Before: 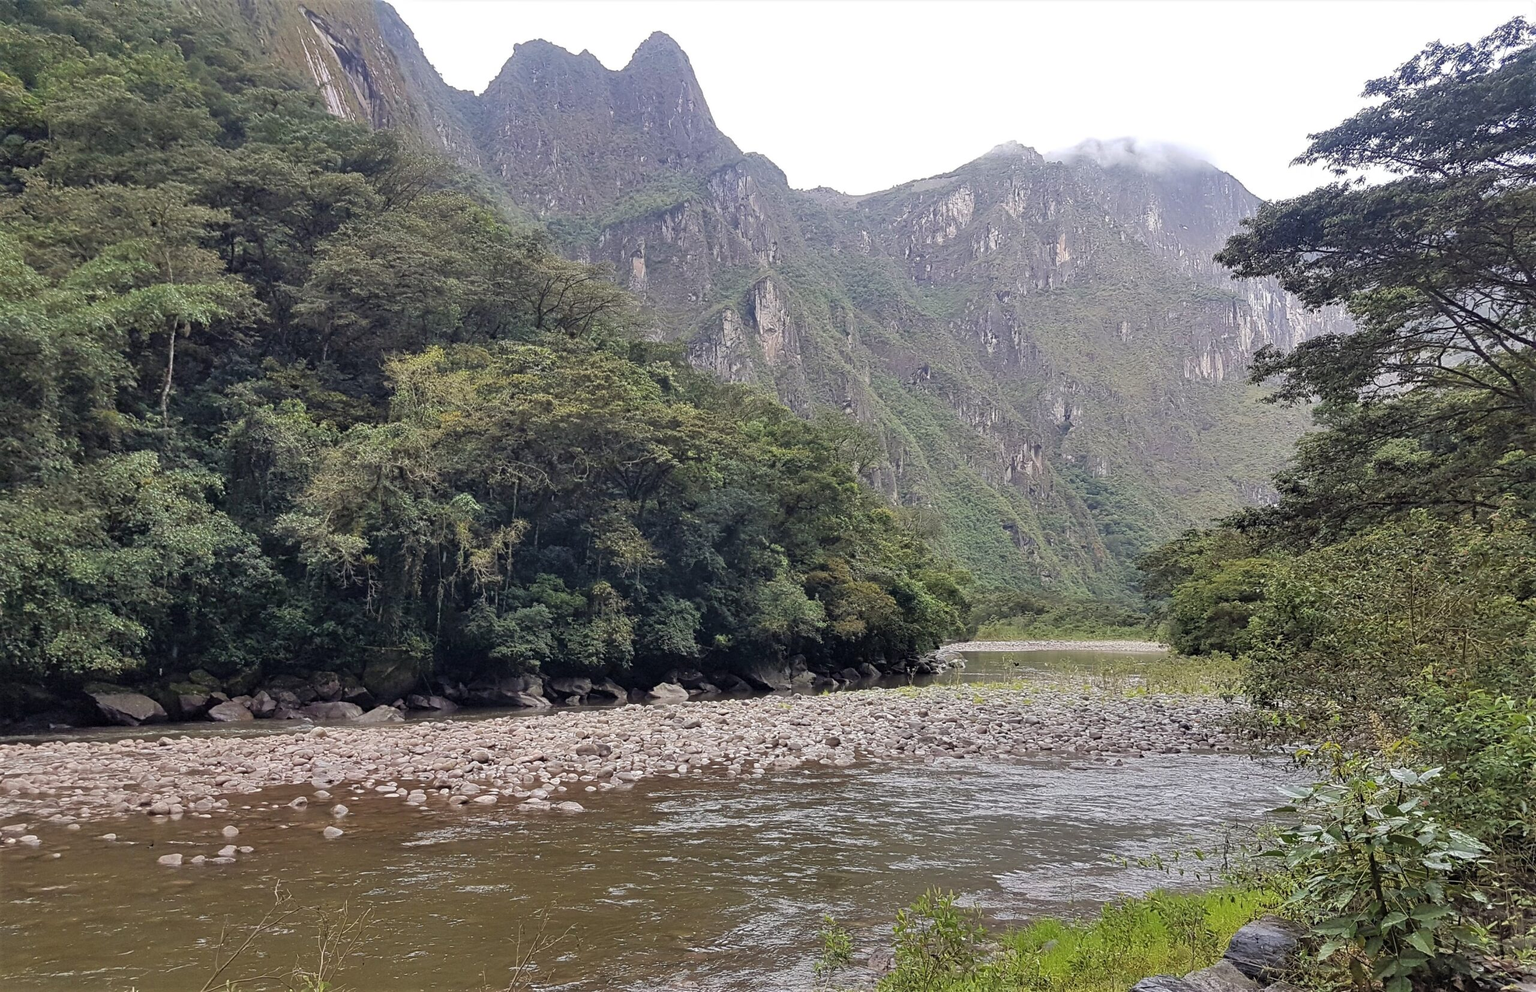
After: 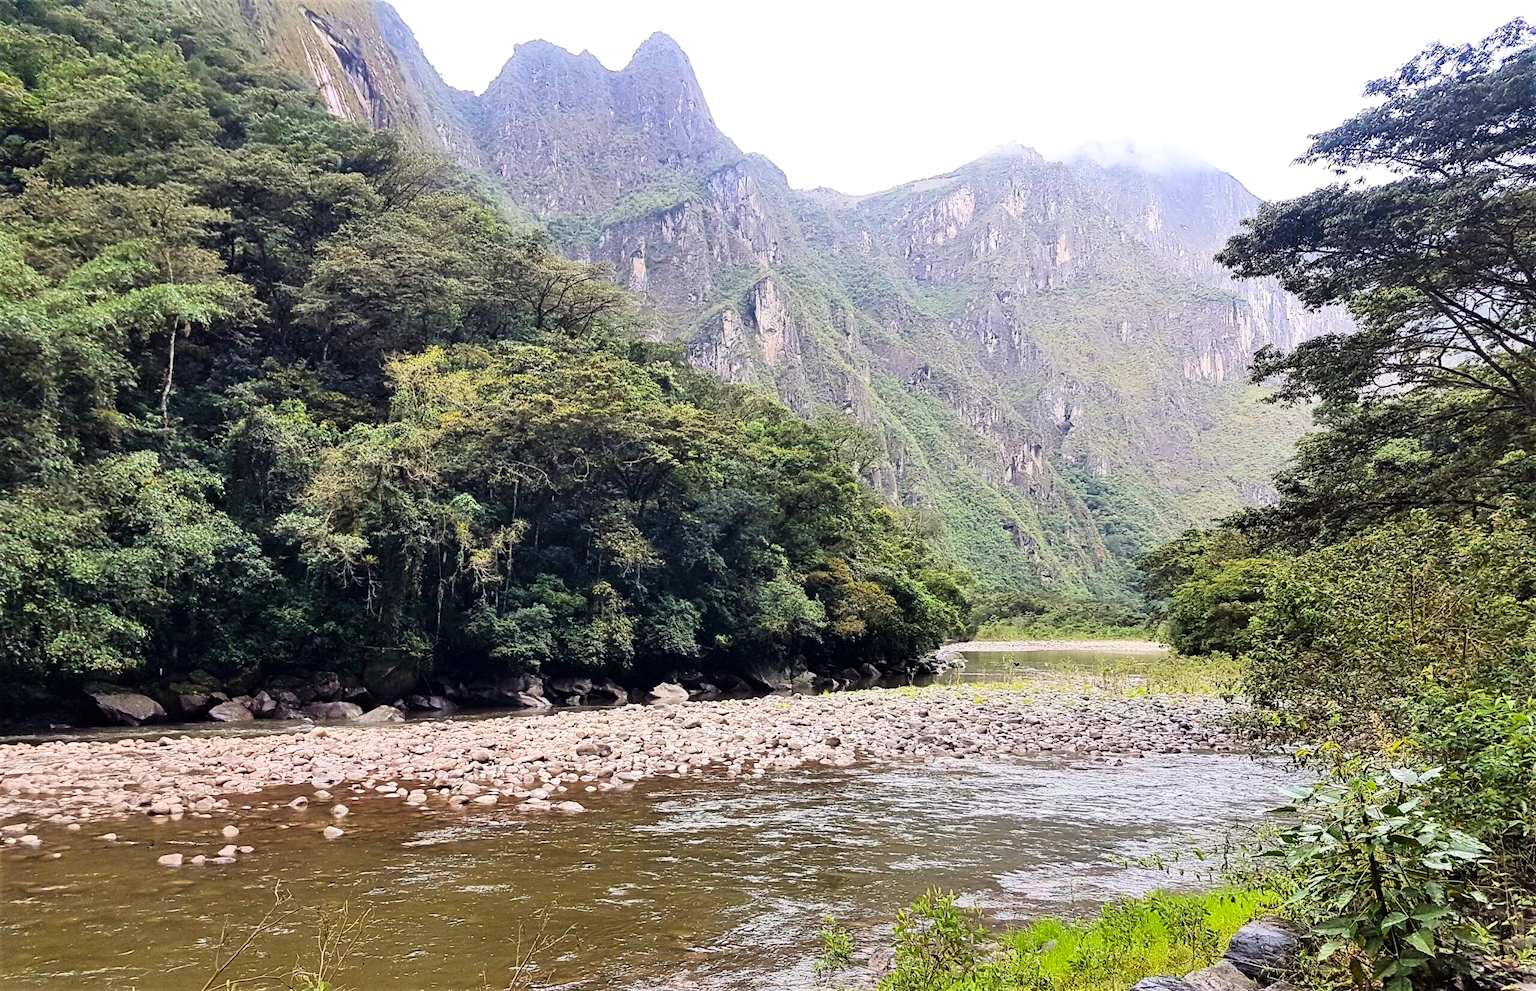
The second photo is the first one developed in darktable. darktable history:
contrast brightness saturation: contrast 0.22
color correction: saturation 1.34
exposure: exposure 0.2 EV, compensate highlight preservation false
tone curve: curves: ch0 [(0, 0) (0.004, 0.001) (0.133, 0.112) (0.325, 0.362) (0.832, 0.893) (1, 1)], color space Lab, linked channels, preserve colors none
